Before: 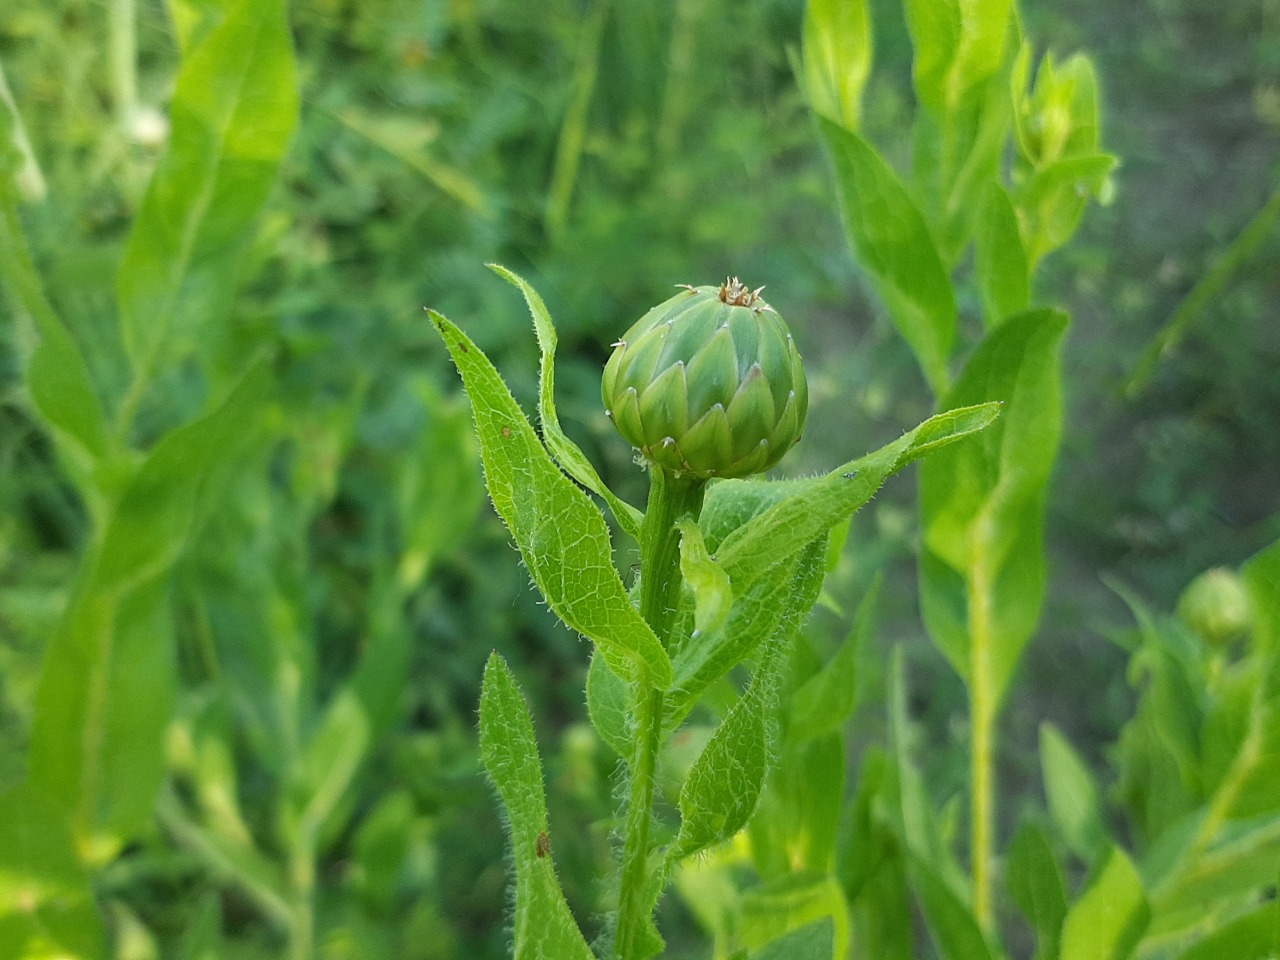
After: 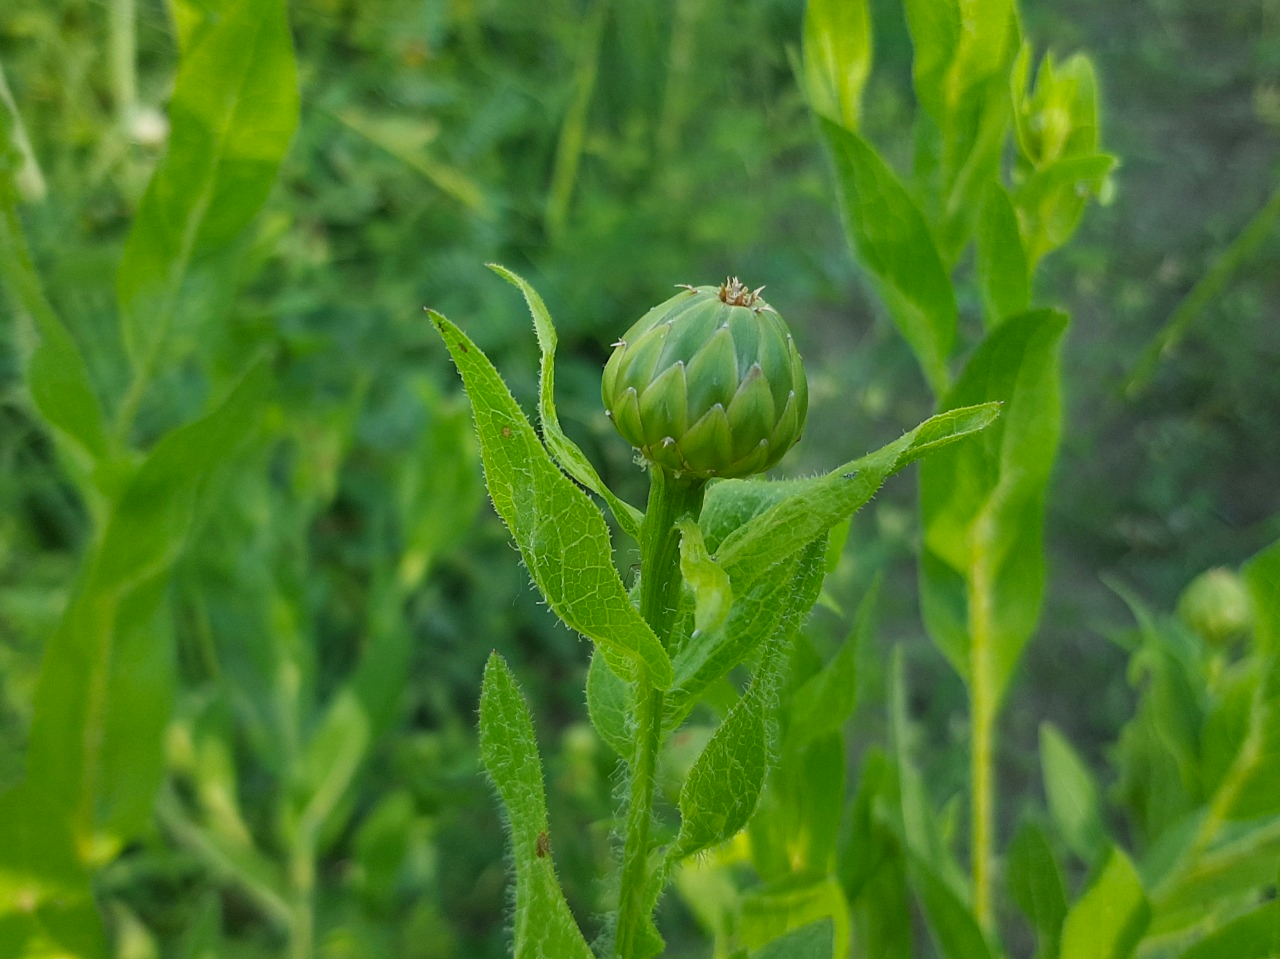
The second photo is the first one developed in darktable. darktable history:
exposure: exposure 0.014 EV, compensate highlight preservation false
shadows and highlights: shadows 81.31, white point adjustment -9.14, highlights -61.37, soften with gaussian
crop: bottom 0.051%
